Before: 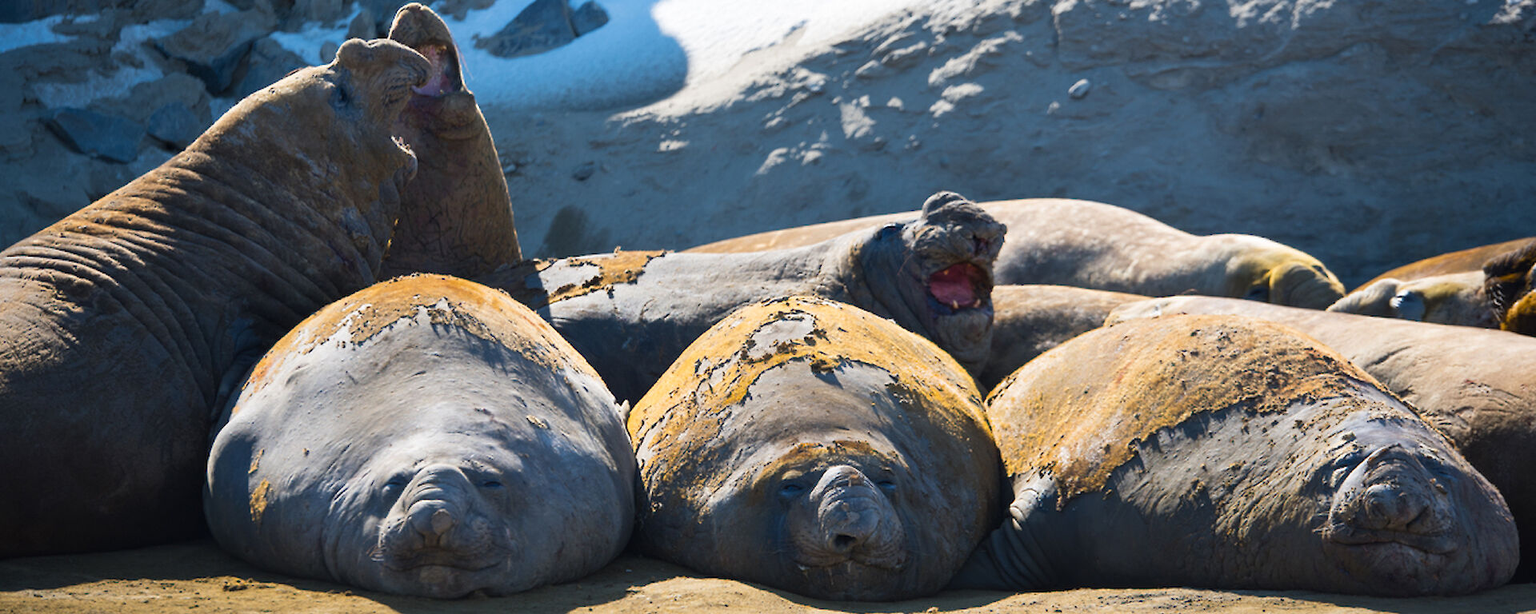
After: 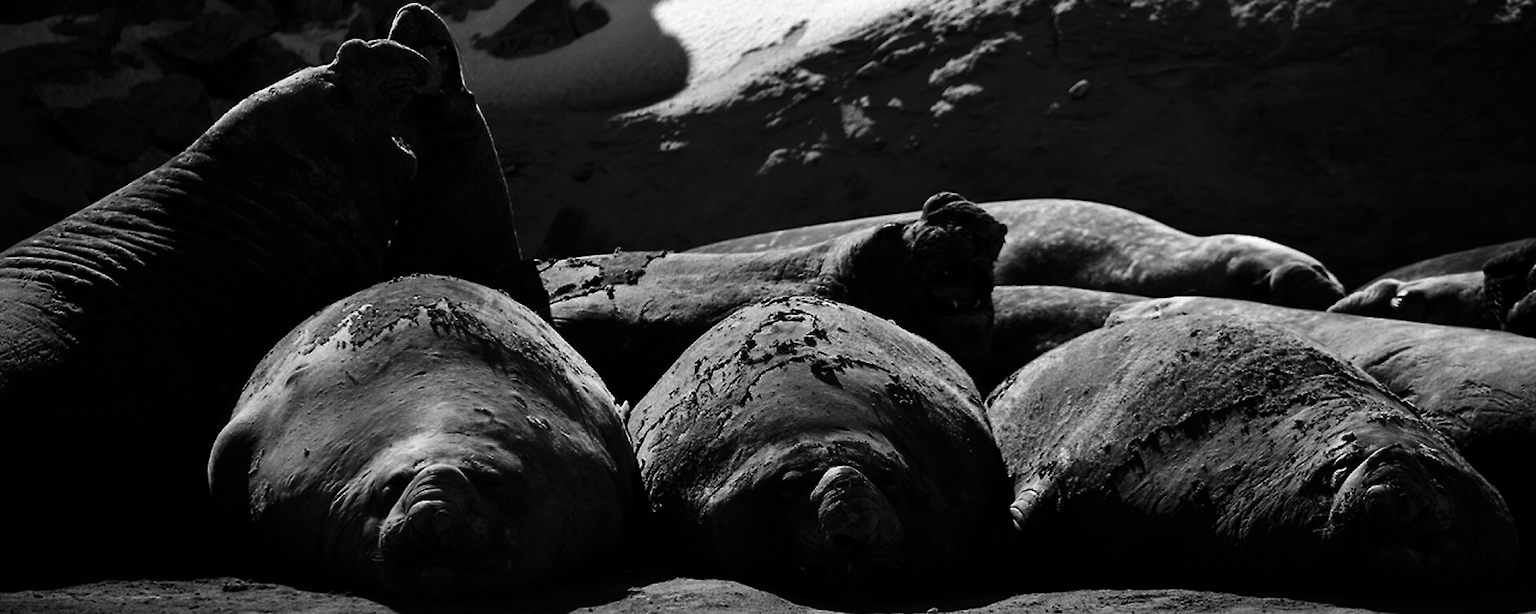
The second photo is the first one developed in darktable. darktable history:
contrast brightness saturation: contrast 0.016, brightness -0.99, saturation -0.987
